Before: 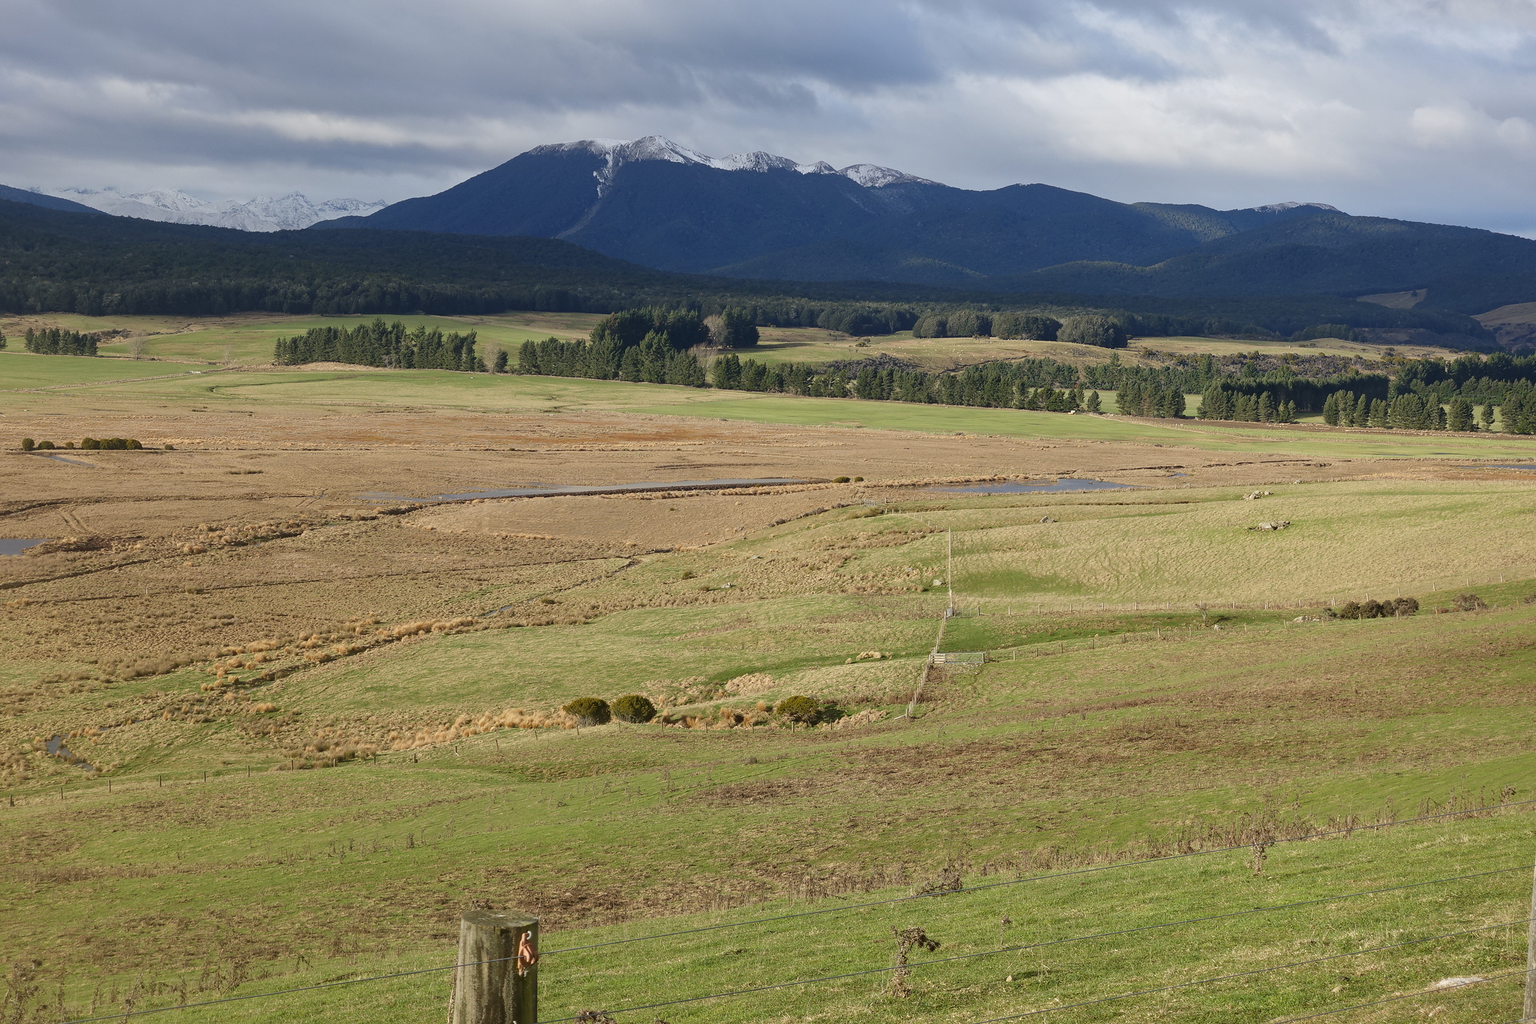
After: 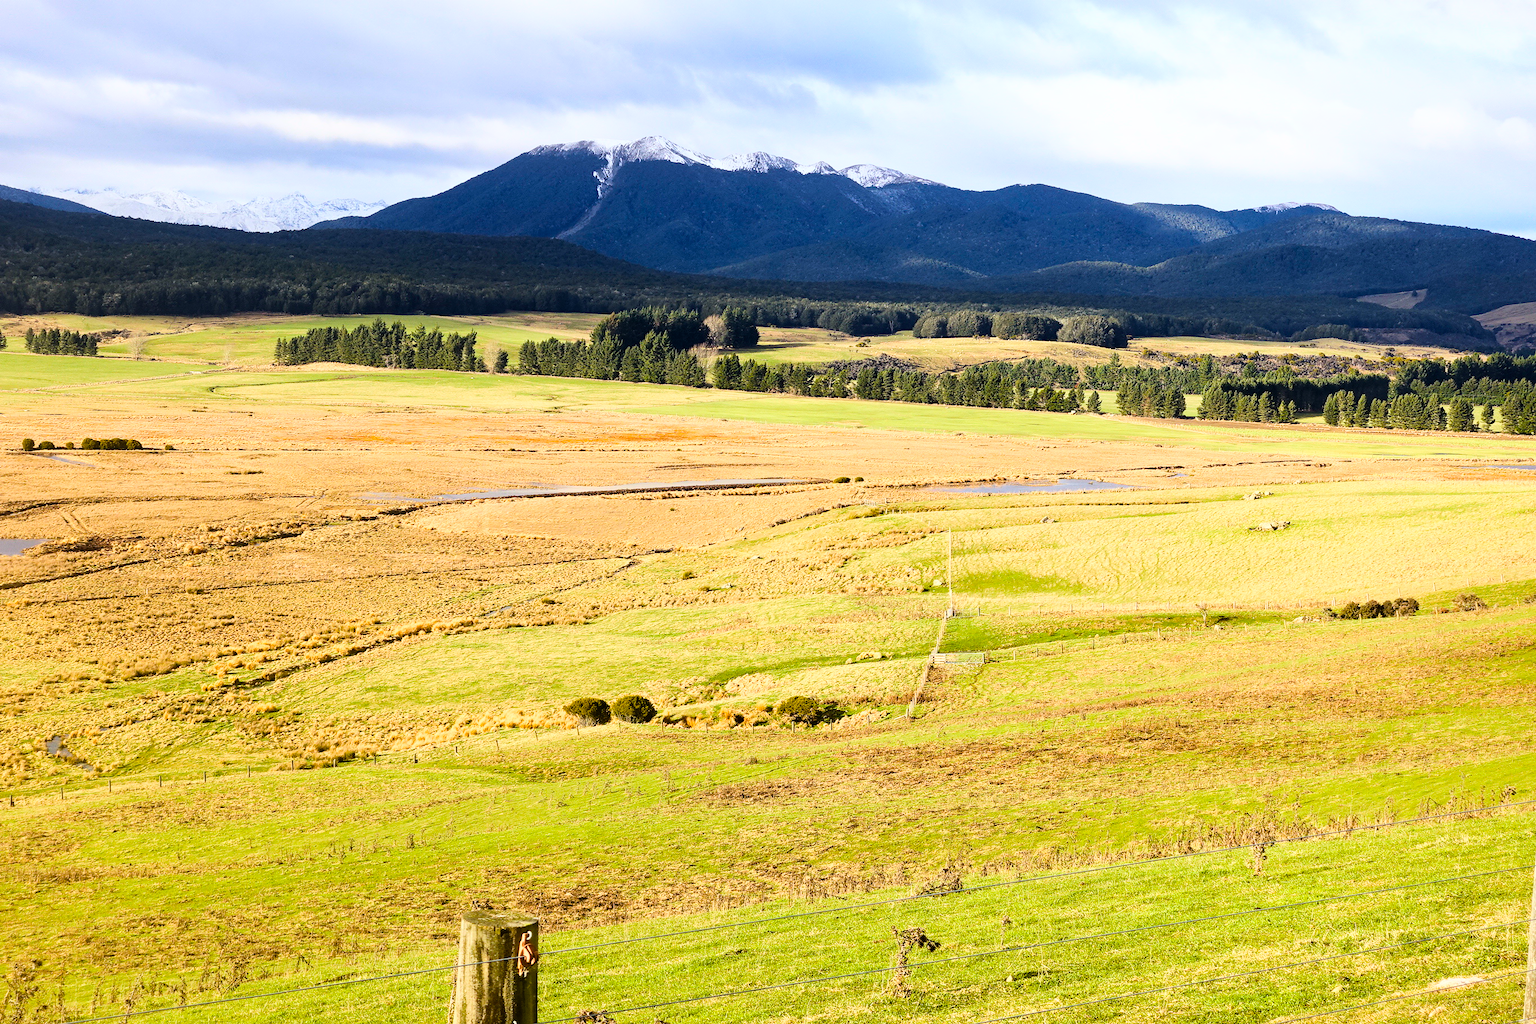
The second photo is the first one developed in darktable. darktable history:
color balance rgb: power › luminance -3.61%, power › chroma 0.578%, power › hue 38.53°, highlights gain › luminance 14.806%, global offset › luminance -0.47%, perceptual saturation grading › global saturation 26.526%, perceptual saturation grading › highlights -28.976%, perceptual saturation grading › mid-tones 15.844%, perceptual saturation grading › shadows 32.924%, global vibrance 20%
color correction: highlights a* 0.032, highlights b* -0.665
base curve: curves: ch0 [(0, 0) (0.007, 0.004) (0.027, 0.03) (0.046, 0.07) (0.207, 0.54) (0.442, 0.872) (0.673, 0.972) (1, 1)]
